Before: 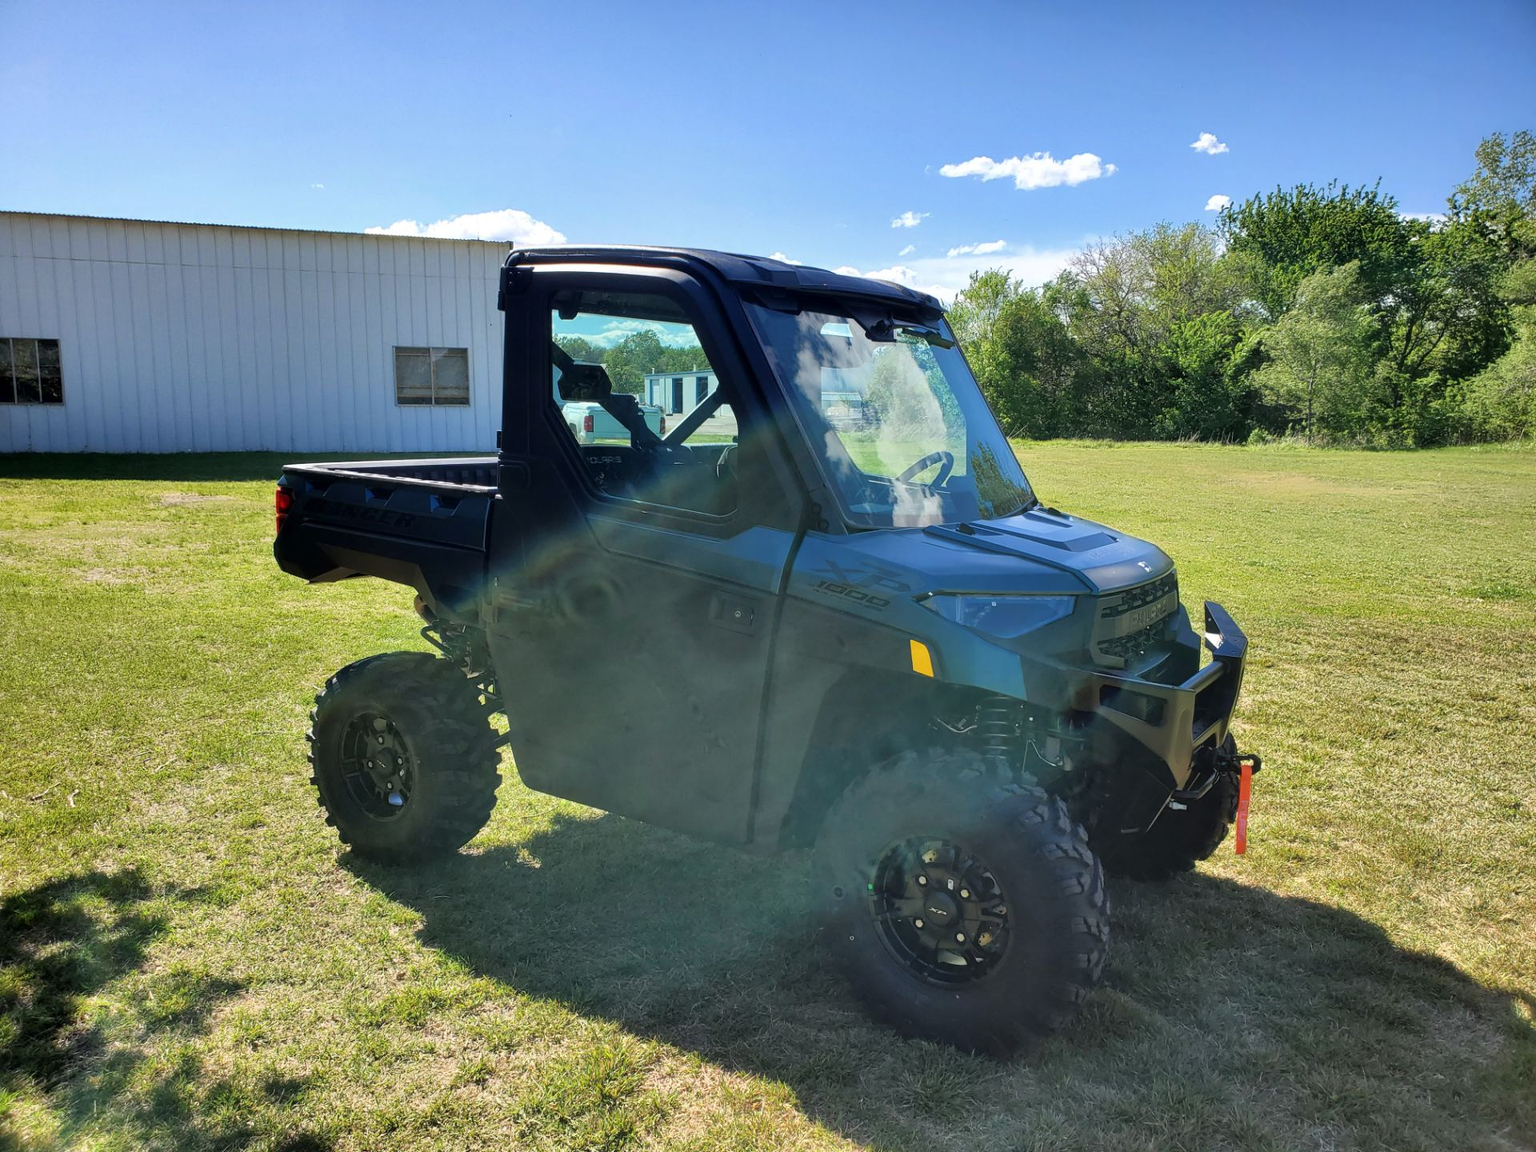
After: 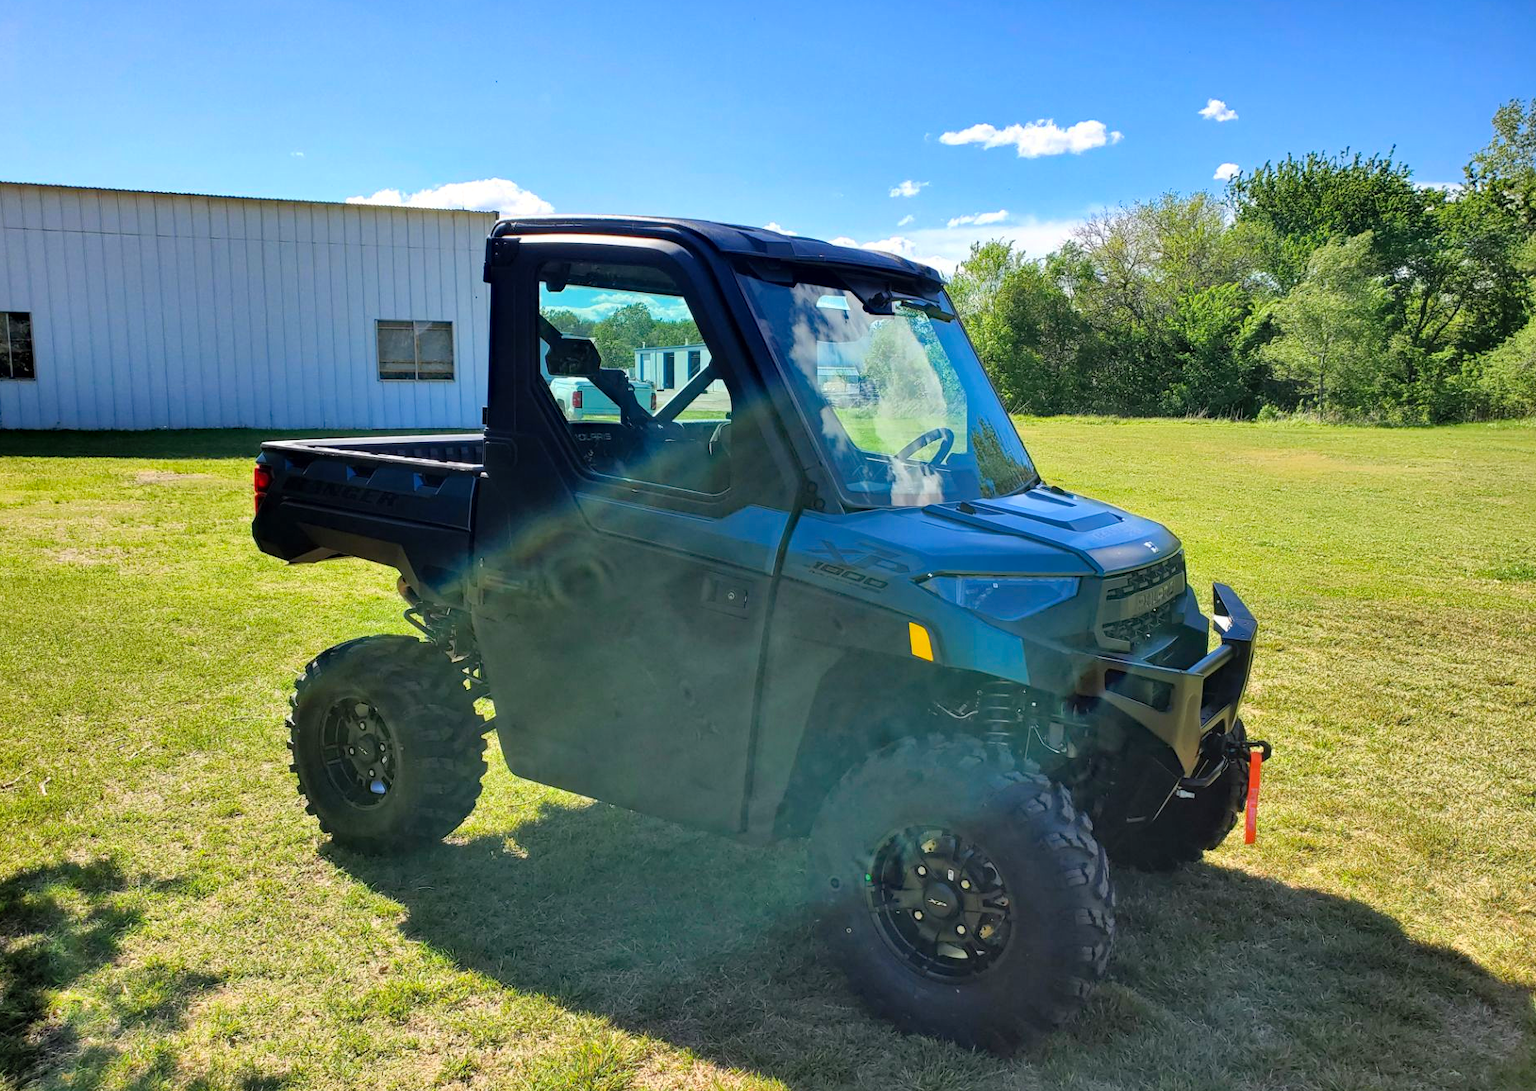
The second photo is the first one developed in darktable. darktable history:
haze removal: strength 0.29, distance 0.25, compatibility mode true, adaptive false
contrast brightness saturation: contrast 0.07, brightness 0.08, saturation 0.18
crop: left 1.964%, top 3.251%, right 1.122%, bottom 4.933%
